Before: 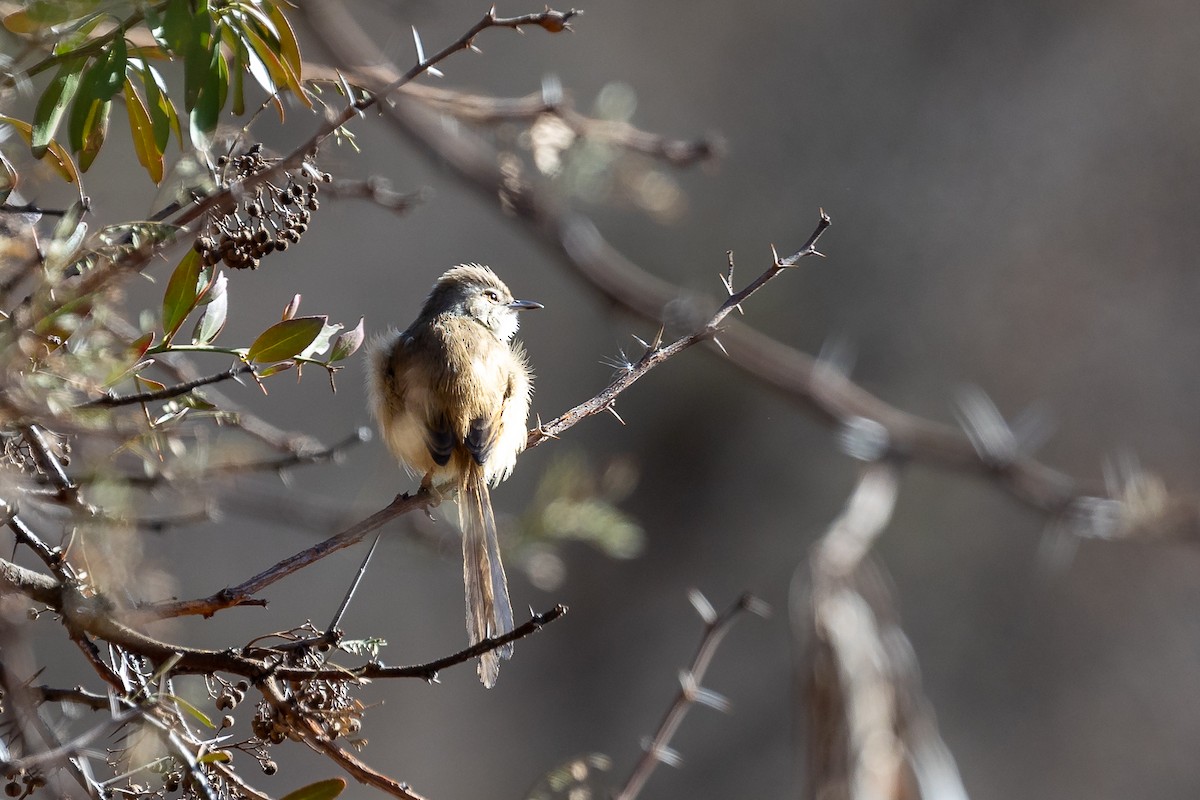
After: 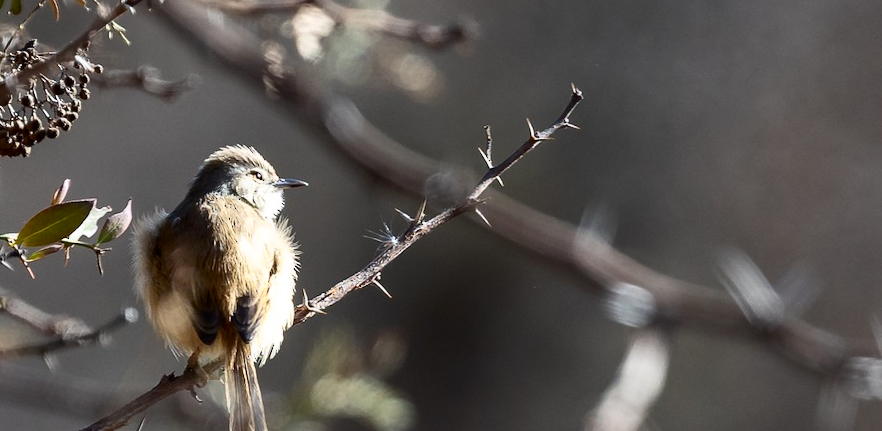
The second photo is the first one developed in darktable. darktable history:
crop: left 18.38%, top 11.092%, right 2.134%, bottom 33.217%
rotate and perspective: rotation -1.68°, lens shift (vertical) -0.146, crop left 0.049, crop right 0.912, crop top 0.032, crop bottom 0.96
contrast brightness saturation: contrast 0.22
